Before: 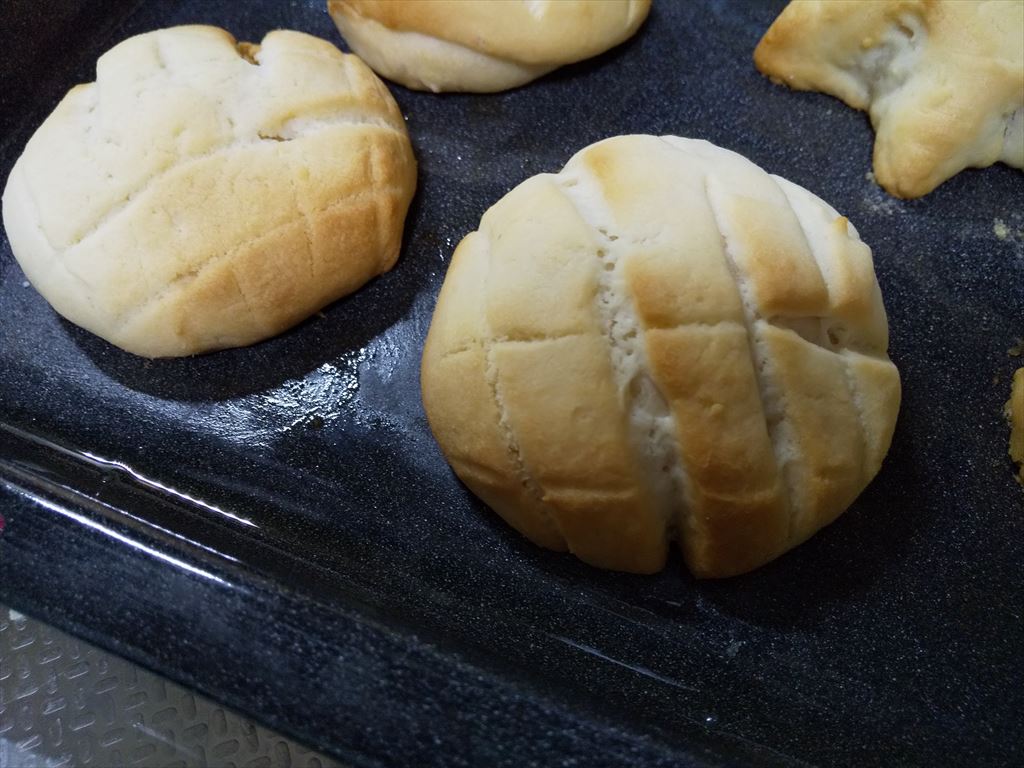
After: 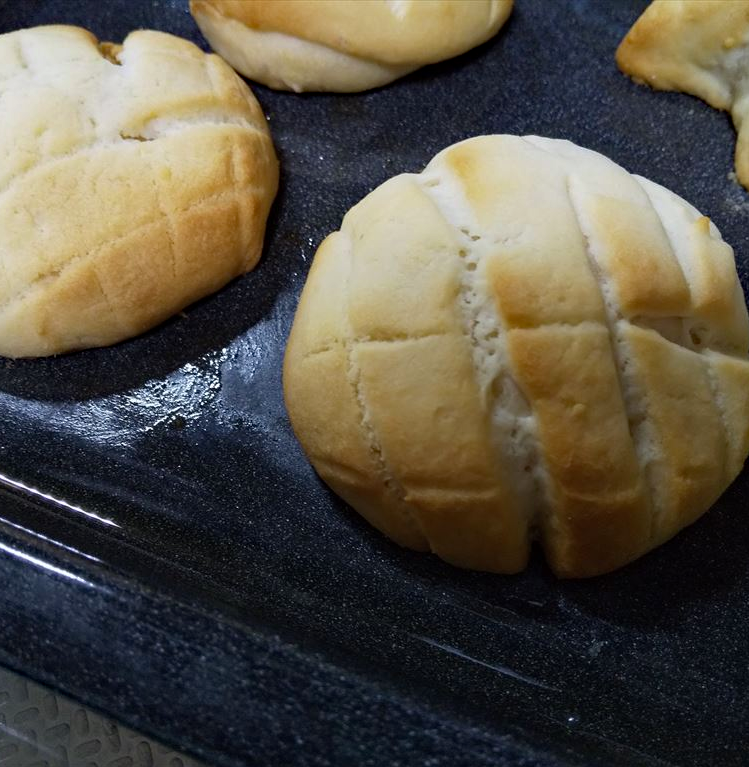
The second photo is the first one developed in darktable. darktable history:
crop: left 13.477%, top 0%, right 13.344%
haze removal: compatibility mode true, adaptive false
